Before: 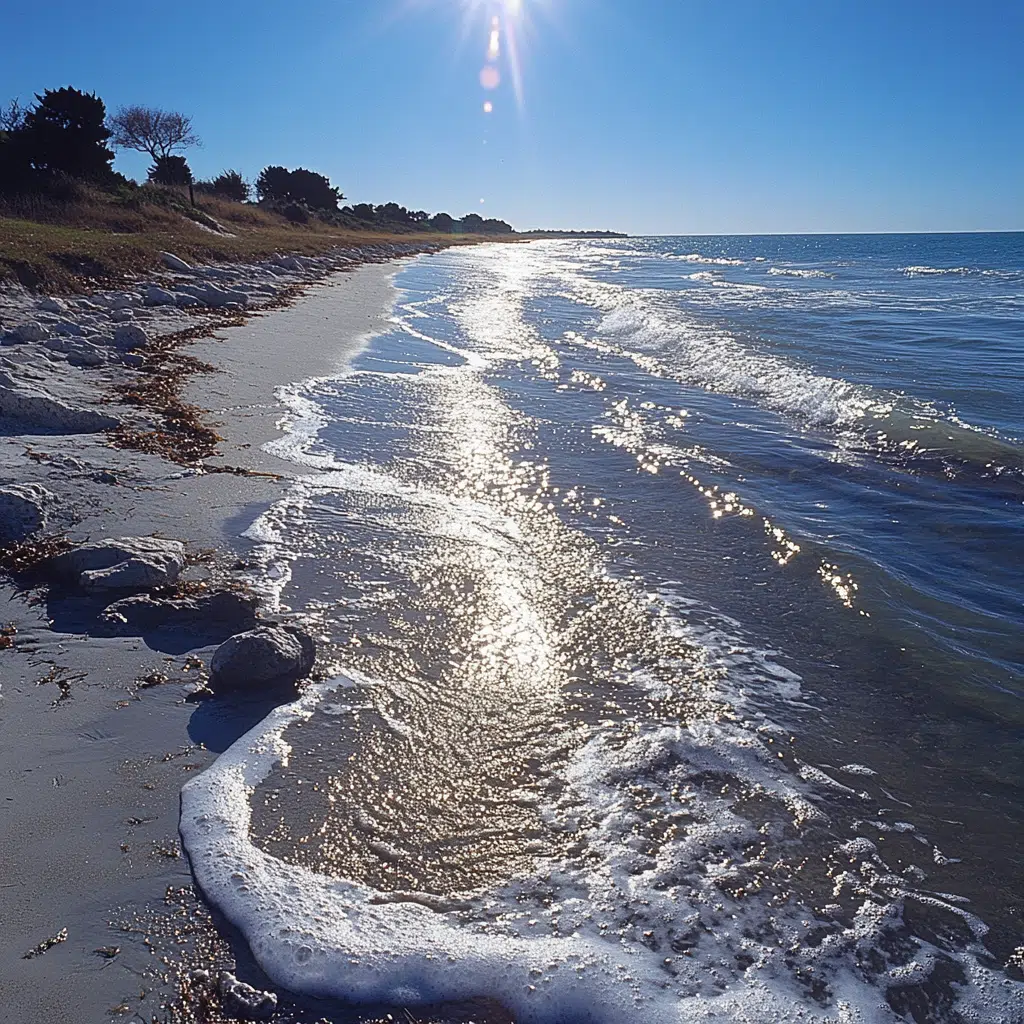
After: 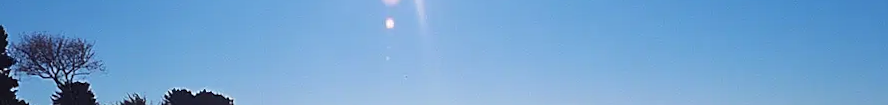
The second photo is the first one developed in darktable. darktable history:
rotate and perspective: rotation -1.75°, automatic cropping off
crop and rotate: left 9.644%, top 9.491%, right 6.021%, bottom 80.509%
sharpen: amount 0.2
